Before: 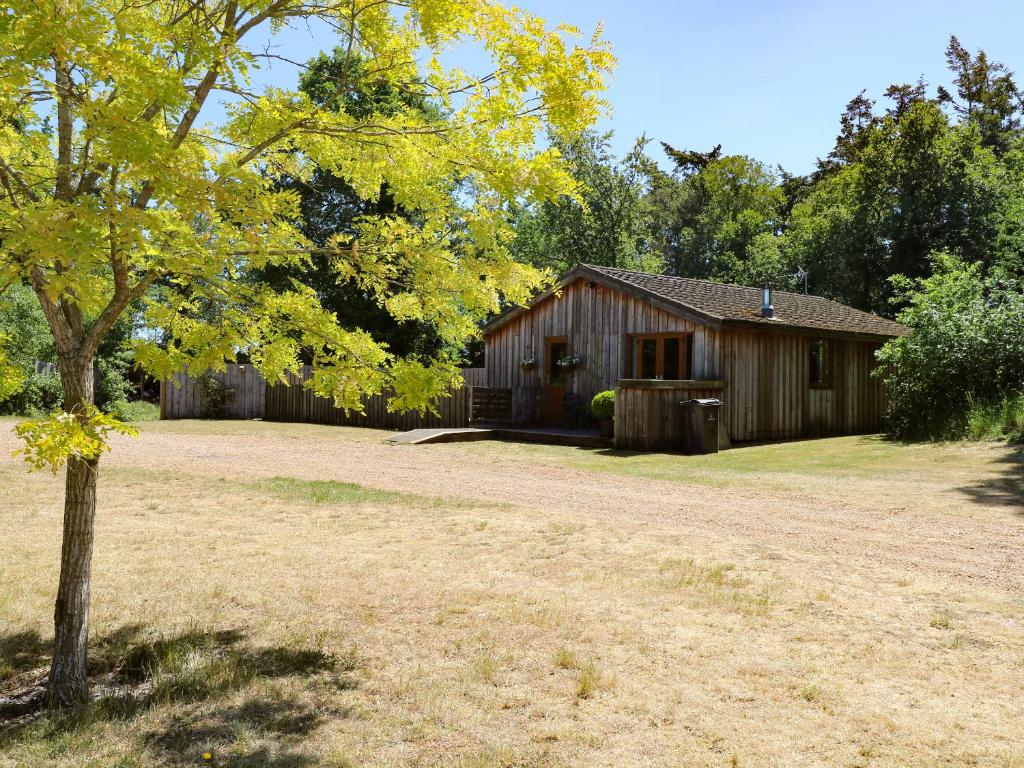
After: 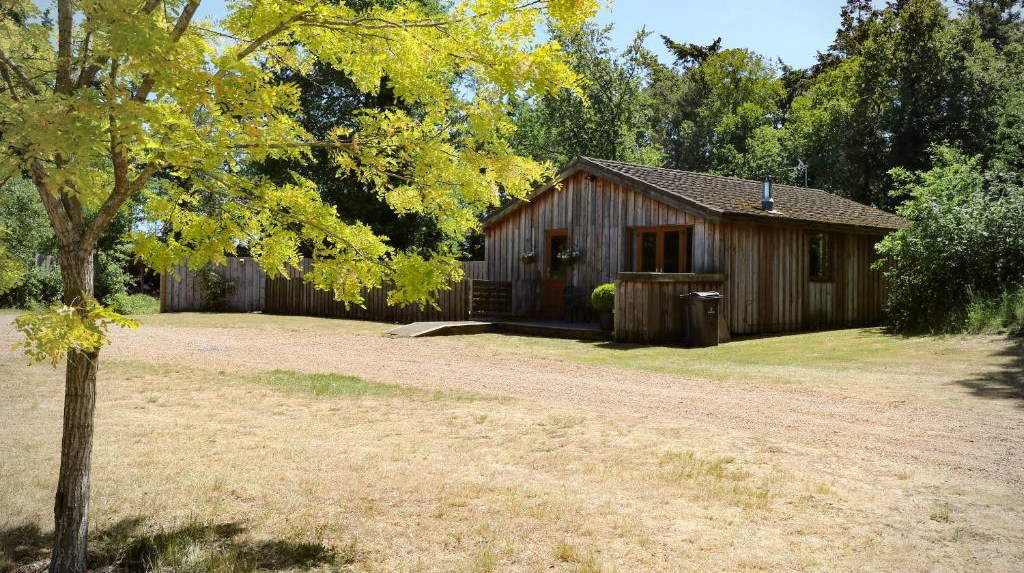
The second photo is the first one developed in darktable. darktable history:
vignetting: fall-off start 74.68%, fall-off radius 66.19%, center (0, 0.008)
crop: top 13.94%, bottom 11.386%
